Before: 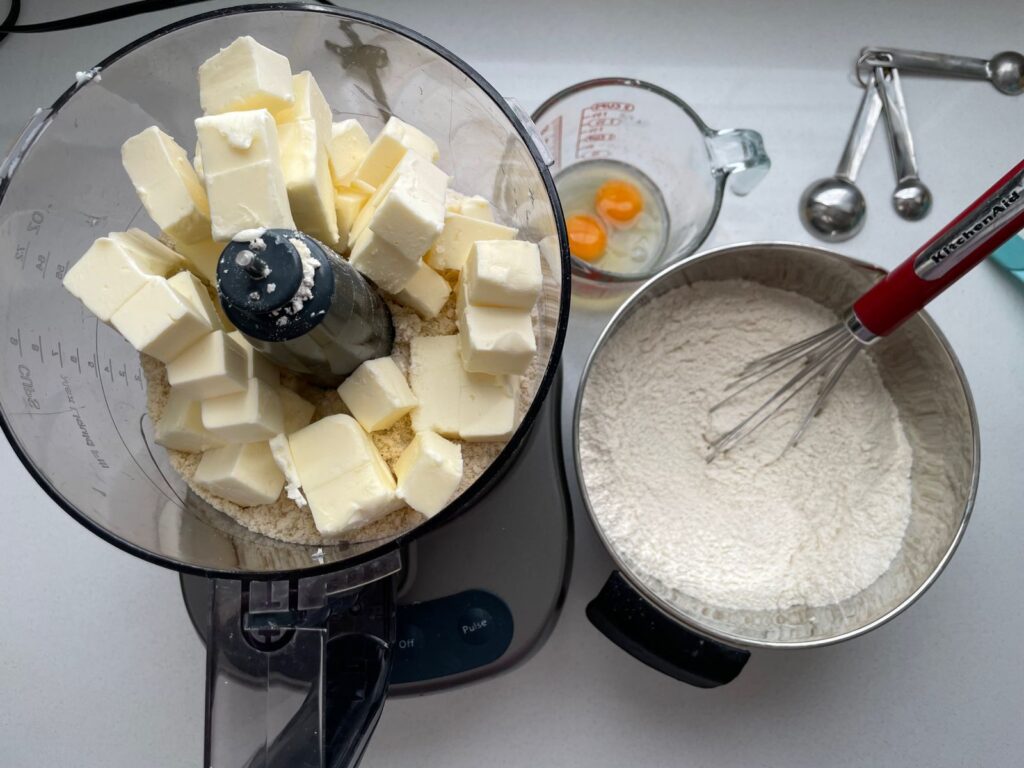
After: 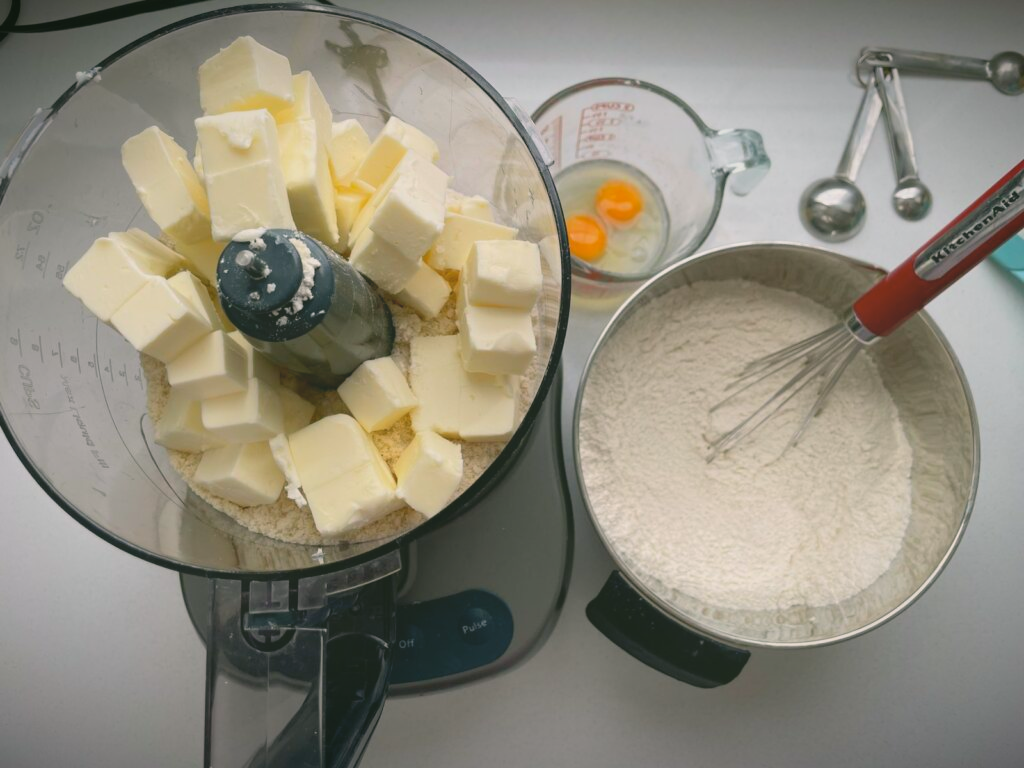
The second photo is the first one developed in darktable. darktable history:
vignetting: fall-off start 98.29%, fall-off radius 100%, brightness -1, saturation 0.5, width/height ratio 1.428
color correction: highlights a* 4.02, highlights b* 4.98, shadows a* -7.55, shadows b* 4.98
contrast brightness saturation: contrast 0.05, brightness 0.06, saturation 0.01
local contrast: detail 70%
